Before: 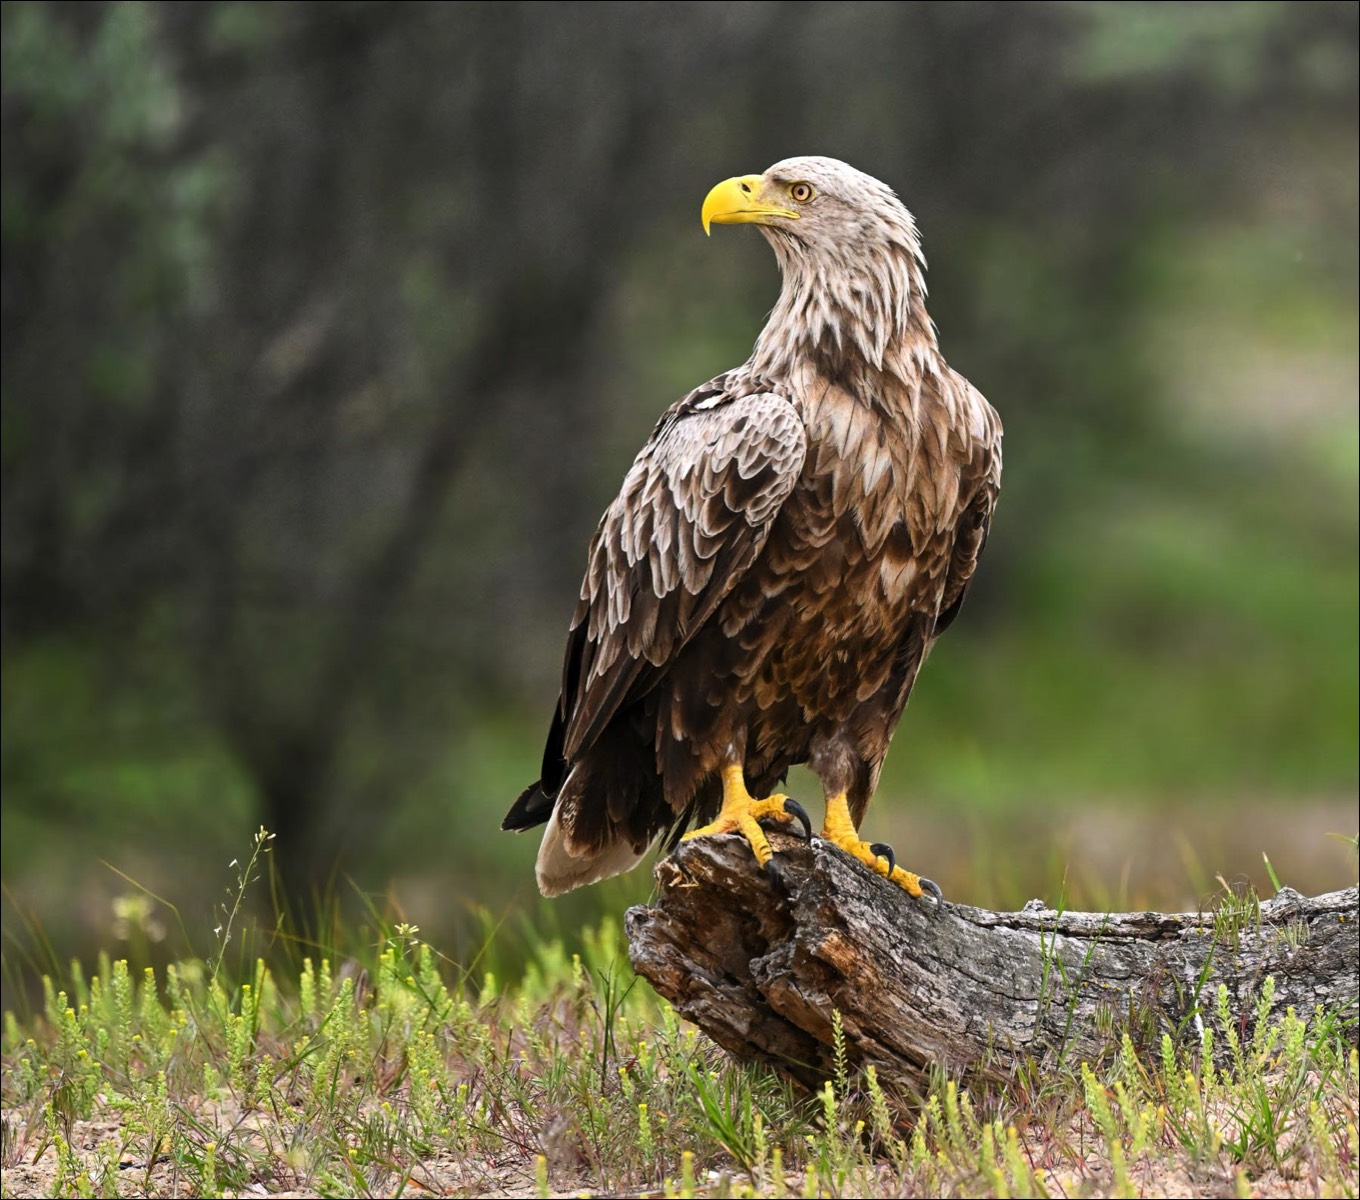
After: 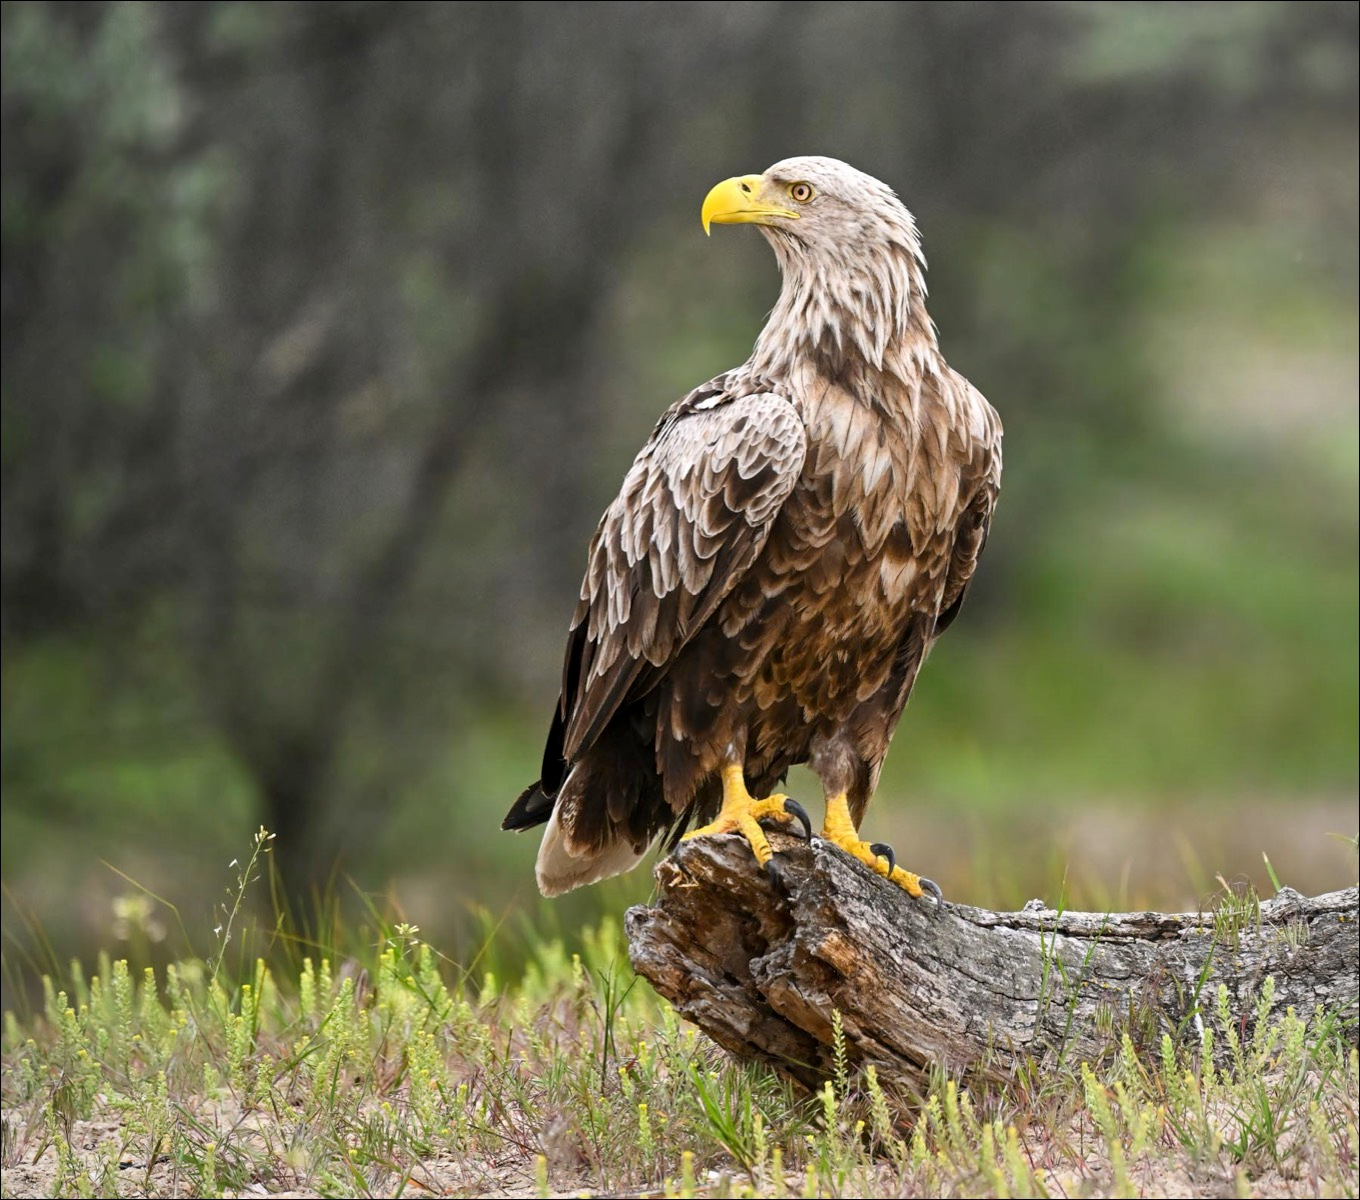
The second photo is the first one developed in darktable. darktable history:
vignetting: fall-off radius 60.98%, brightness -0.189, saturation -0.29
